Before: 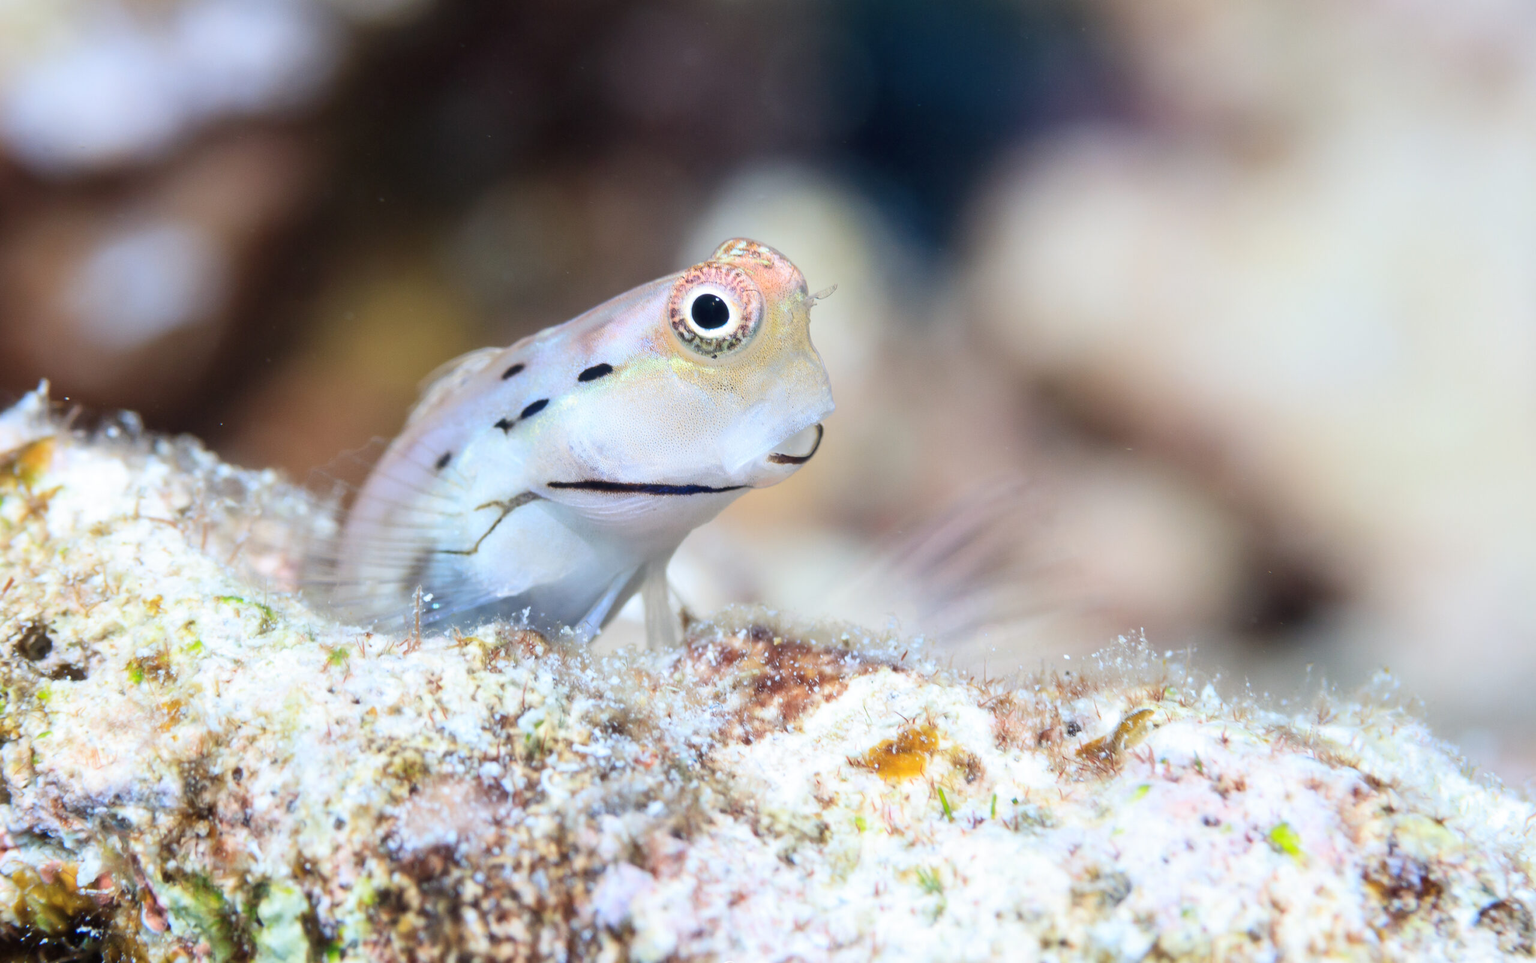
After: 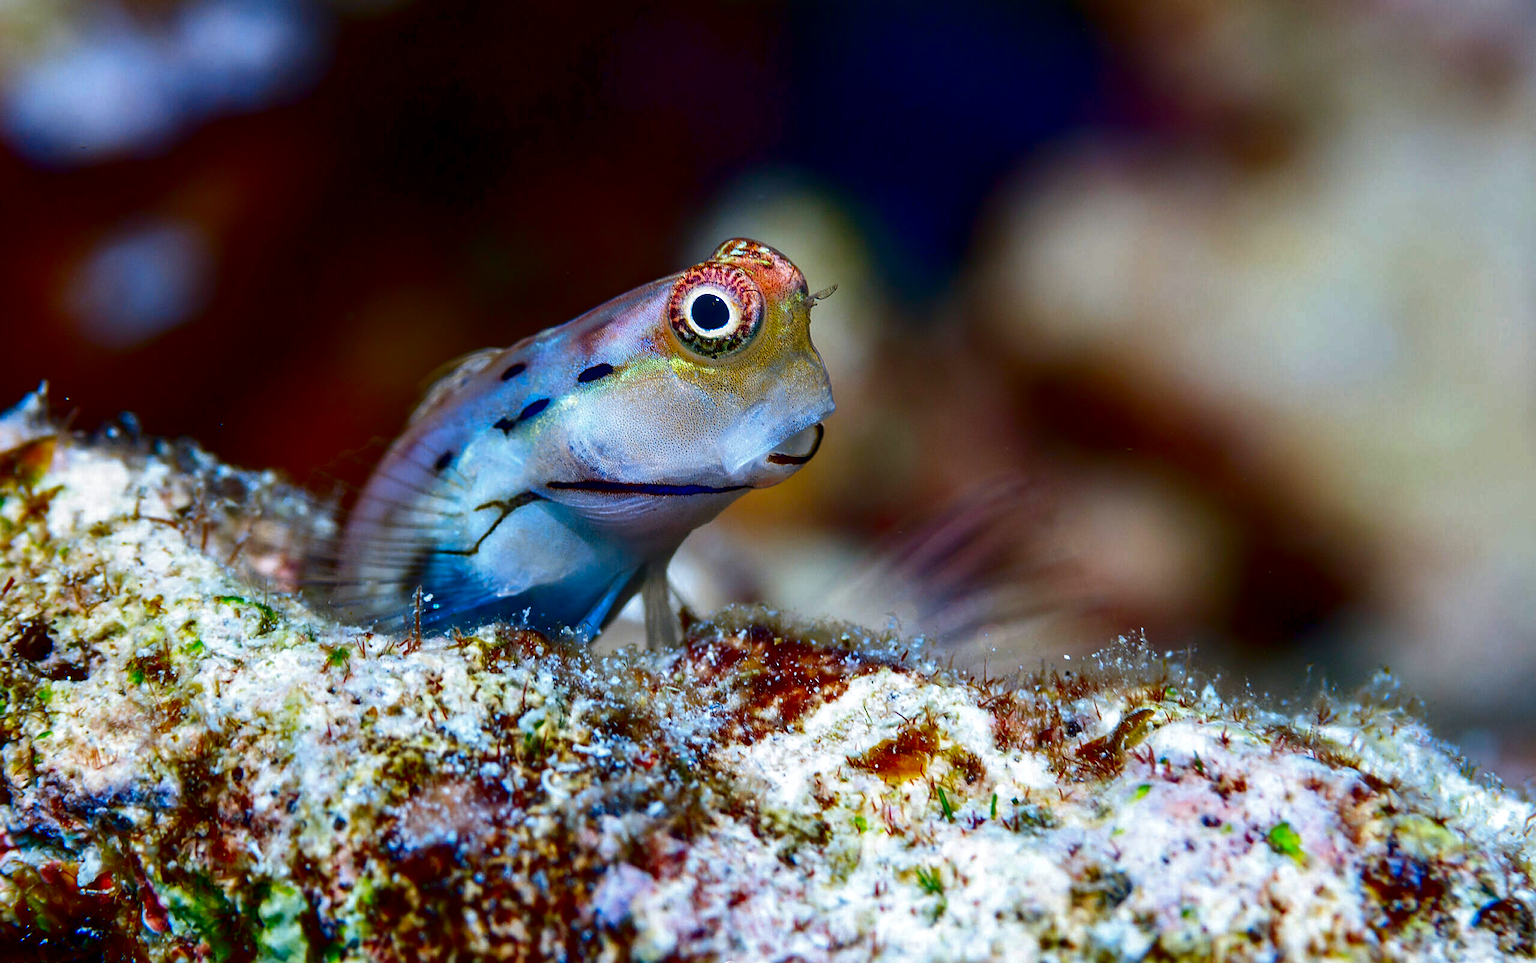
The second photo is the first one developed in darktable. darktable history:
contrast brightness saturation: brightness -0.994, saturation 0.993
local contrast: on, module defaults
sharpen: on, module defaults
haze removal: compatibility mode true, adaptive false
